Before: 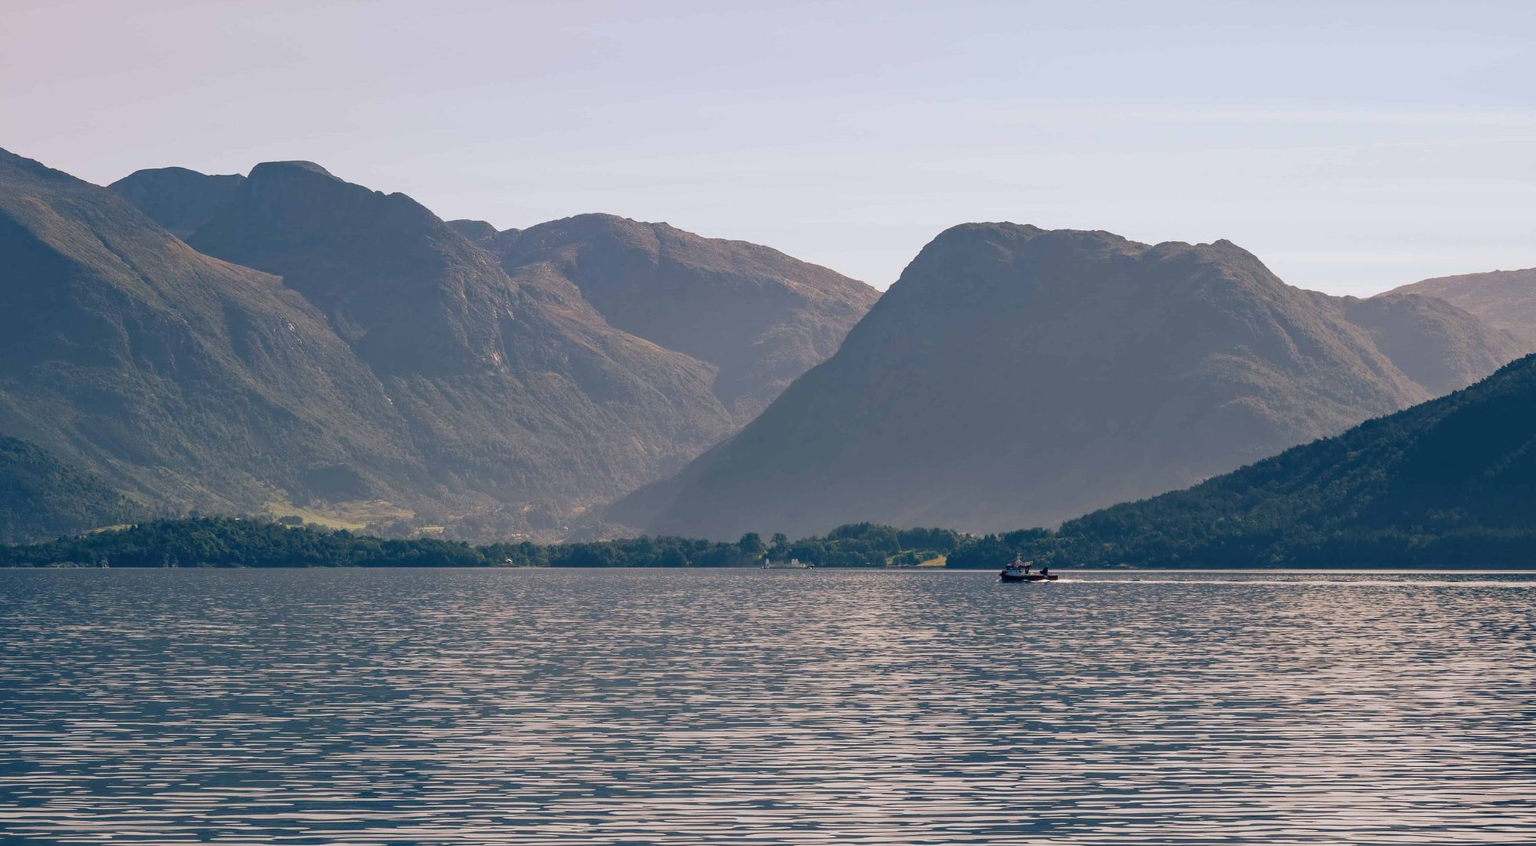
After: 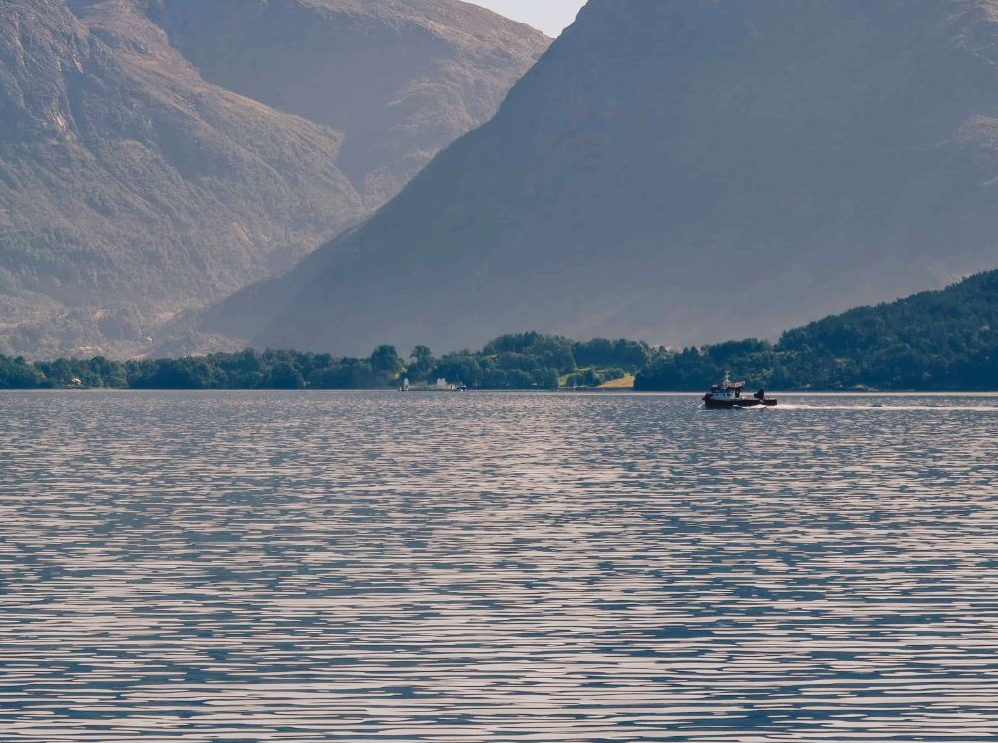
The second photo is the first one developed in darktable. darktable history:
tone curve: curves: ch0 [(0, 0) (0.003, 0.054) (0.011, 0.058) (0.025, 0.069) (0.044, 0.087) (0.069, 0.1) (0.1, 0.123) (0.136, 0.152) (0.177, 0.183) (0.224, 0.234) (0.277, 0.291) (0.335, 0.367) (0.399, 0.441) (0.468, 0.524) (0.543, 0.6) (0.623, 0.673) (0.709, 0.744) (0.801, 0.812) (0.898, 0.89) (1, 1)], preserve colors none
crop and rotate: left 29.237%, top 31.152%, right 19.807%
